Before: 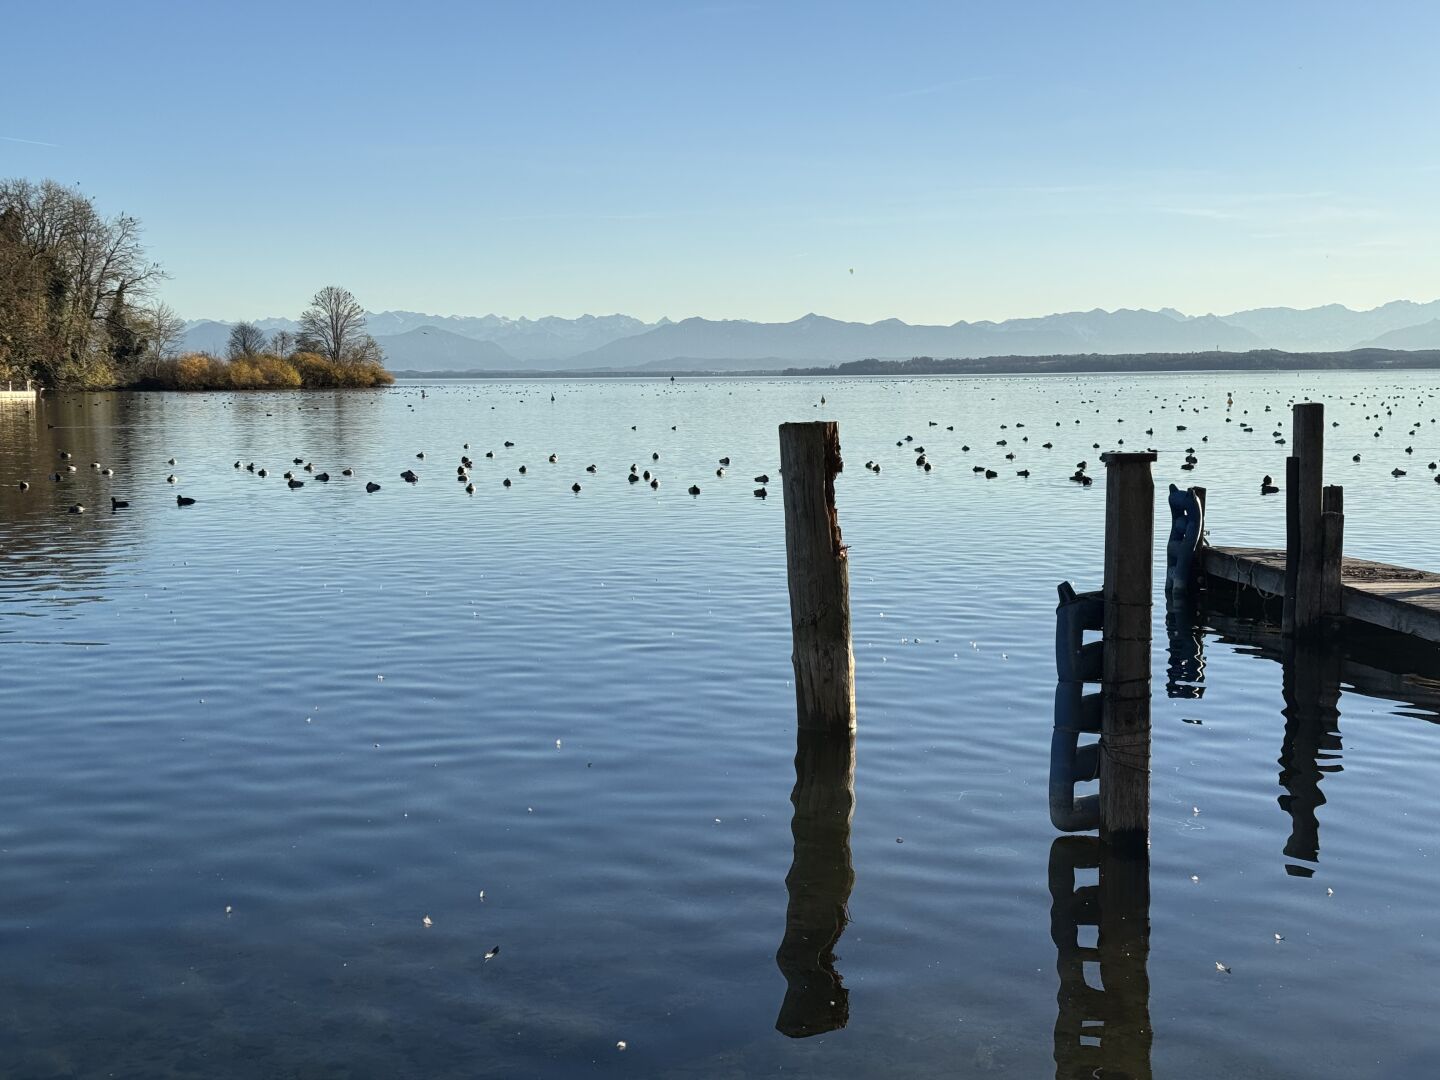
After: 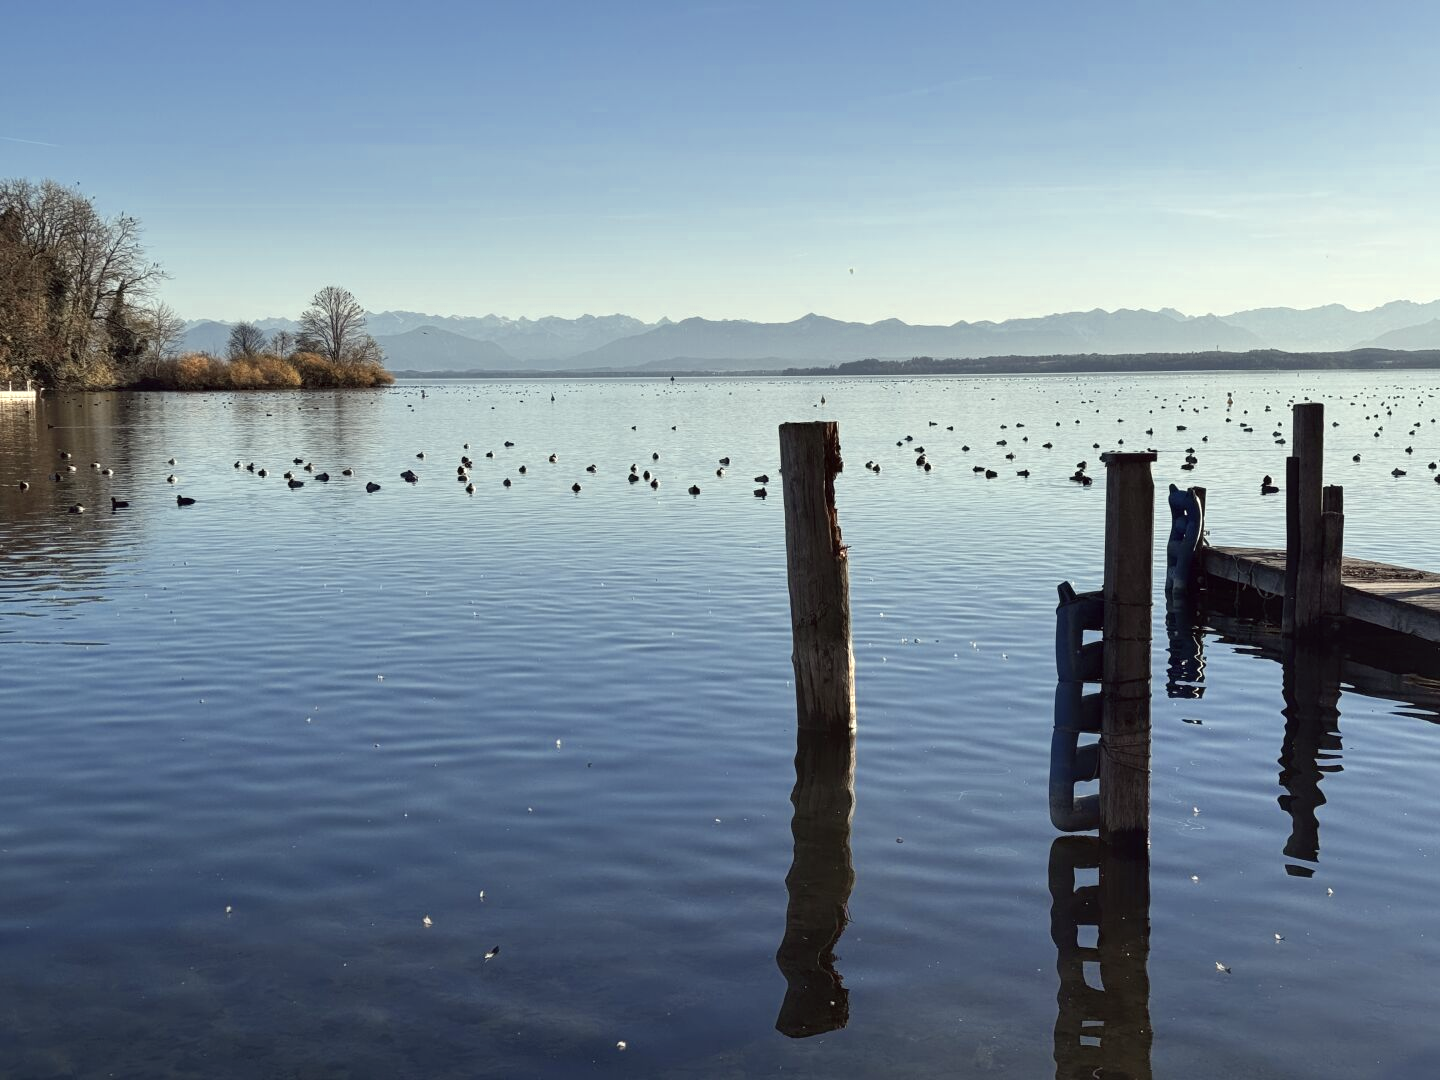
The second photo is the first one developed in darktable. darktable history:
color correction: highlights a* -0.95, highlights b* 4.5, shadows a* 3.55
color zones: curves: ch0 [(0, 0.473) (0.001, 0.473) (0.226, 0.548) (0.4, 0.589) (0.525, 0.54) (0.728, 0.403) (0.999, 0.473) (1, 0.473)]; ch1 [(0, 0.619) (0.001, 0.619) (0.234, 0.388) (0.4, 0.372) (0.528, 0.422) (0.732, 0.53) (0.999, 0.619) (1, 0.619)]; ch2 [(0, 0.547) (0.001, 0.547) (0.226, 0.45) (0.4, 0.525) (0.525, 0.585) (0.8, 0.511) (0.999, 0.547) (1, 0.547)]
vibrance: on, module defaults
